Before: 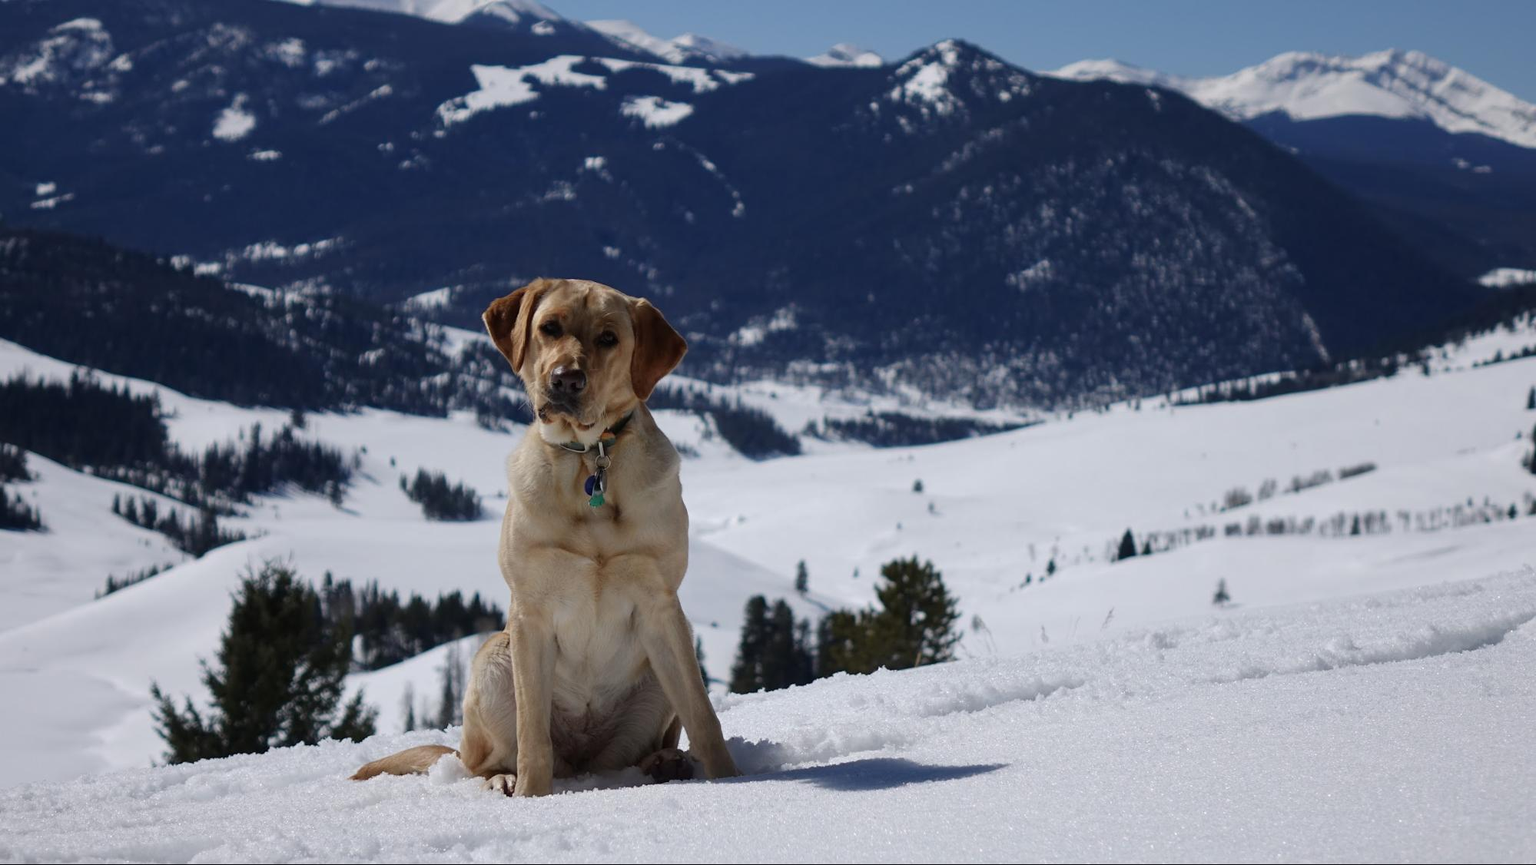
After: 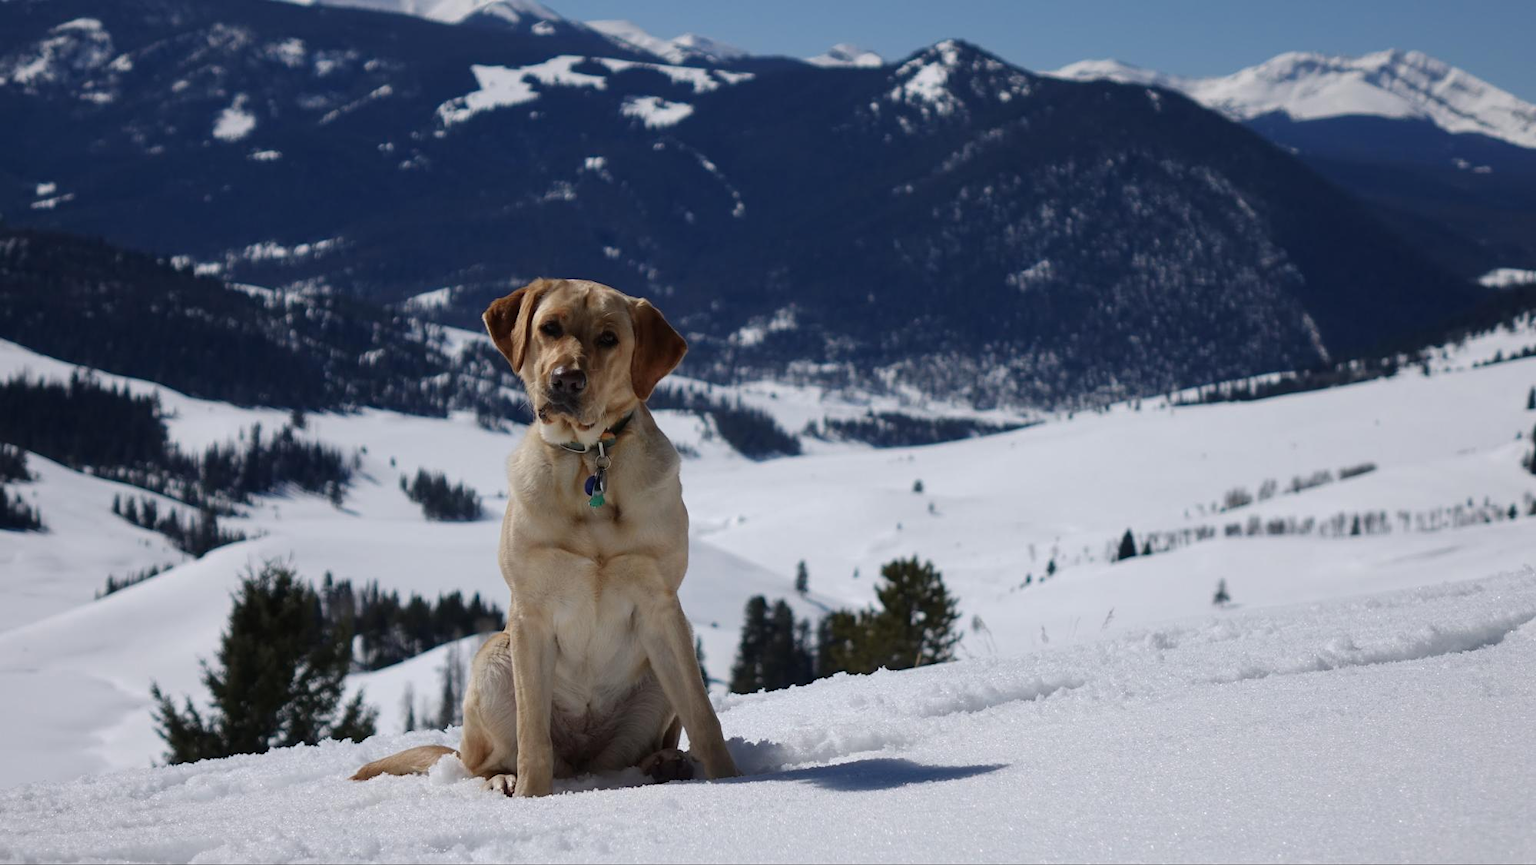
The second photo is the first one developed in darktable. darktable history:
color zones: curves: ch0 [(0, 0.5) (0.143, 0.5) (0.286, 0.5) (0.429, 0.5) (0.571, 0.5) (0.714, 0.476) (0.857, 0.5) (1, 0.5)]; ch2 [(0, 0.5) (0.143, 0.5) (0.286, 0.5) (0.429, 0.5) (0.571, 0.5) (0.714, 0.487) (0.857, 0.5) (1, 0.5)]
